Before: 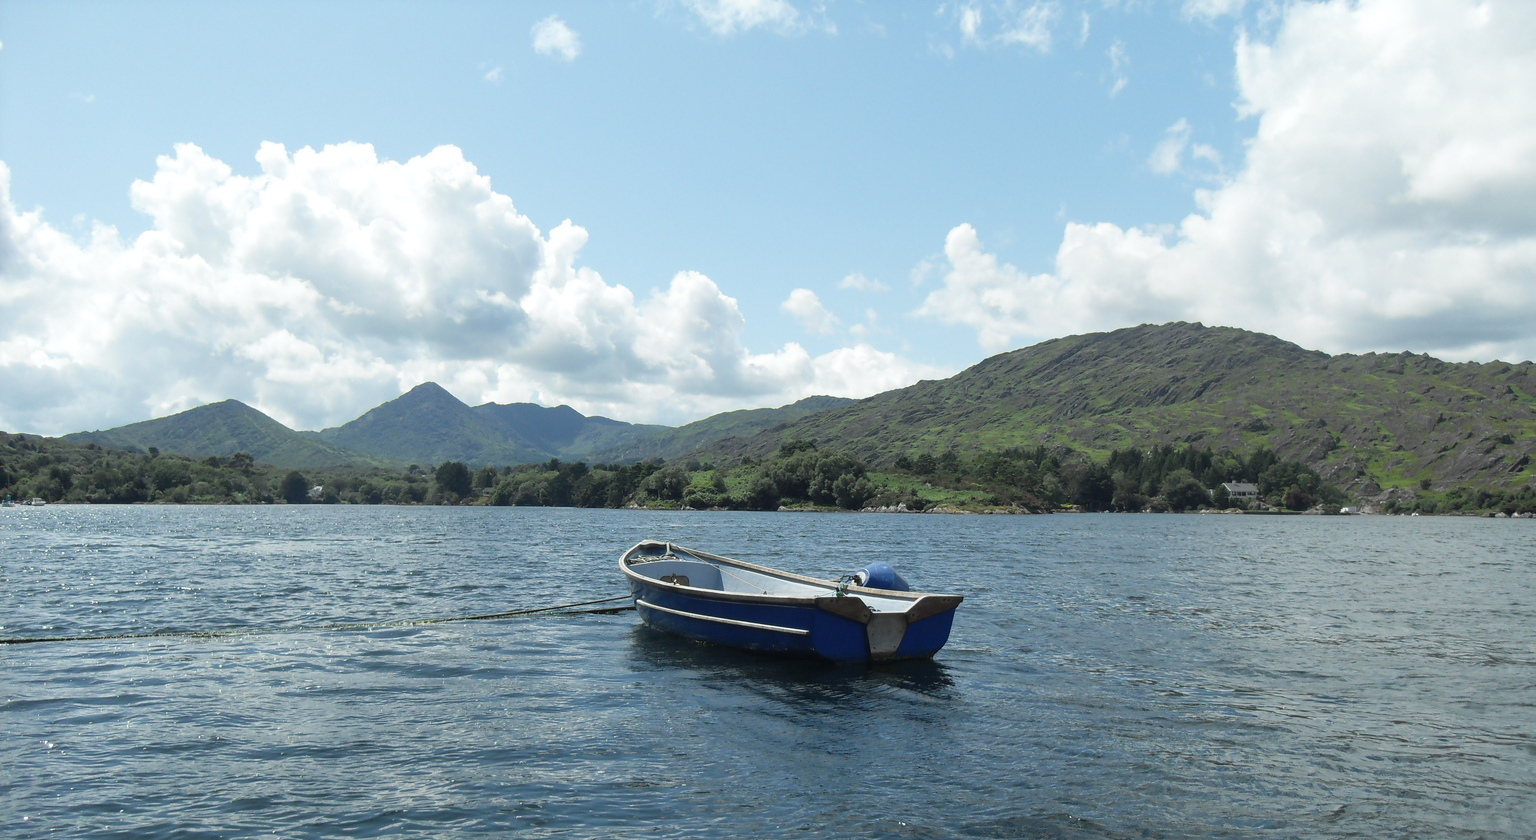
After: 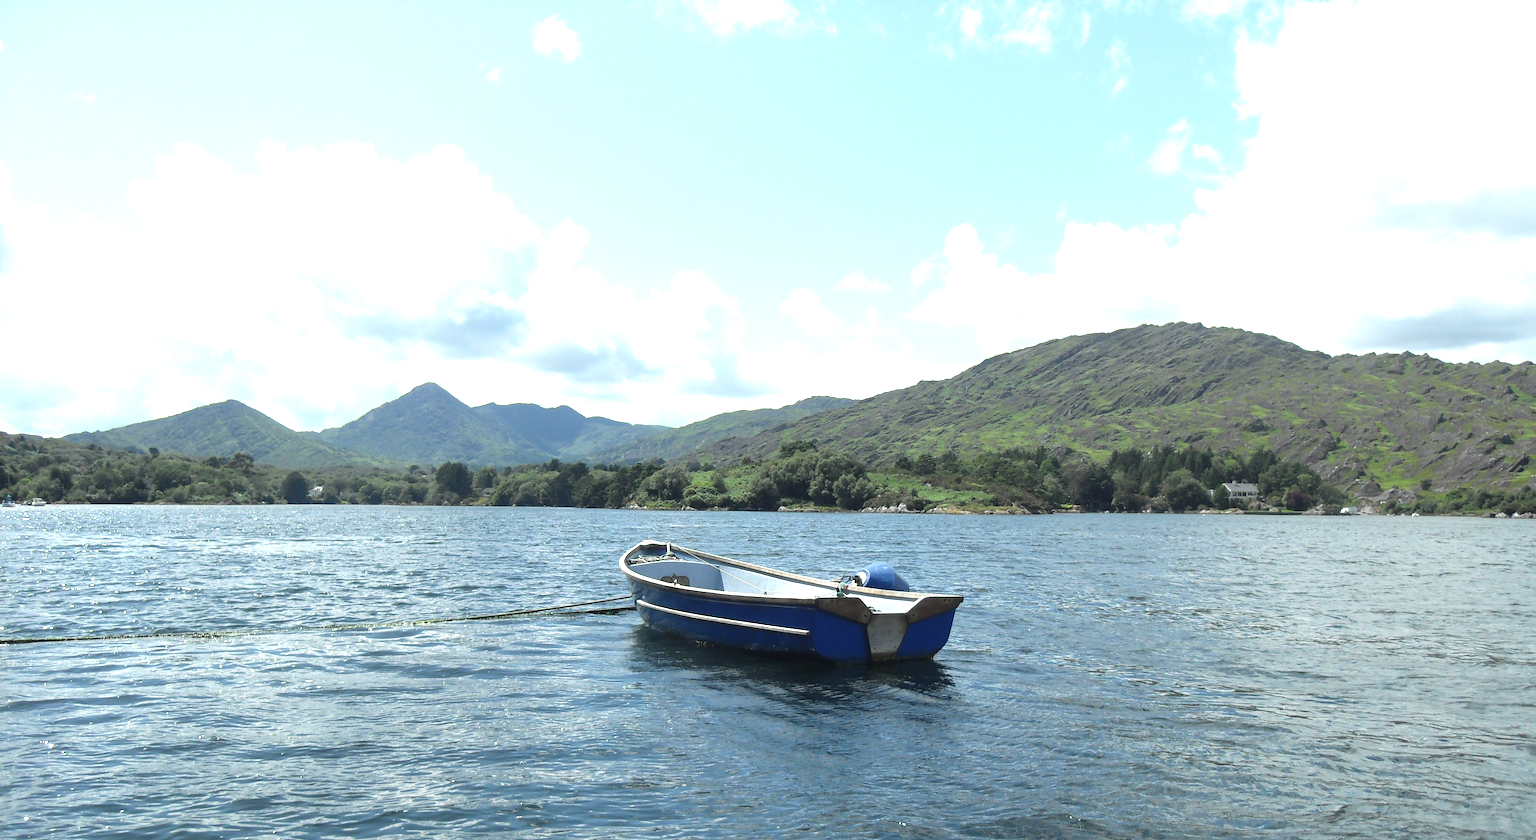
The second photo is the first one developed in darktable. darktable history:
exposure: exposure 0.776 EV, compensate highlight preservation false
